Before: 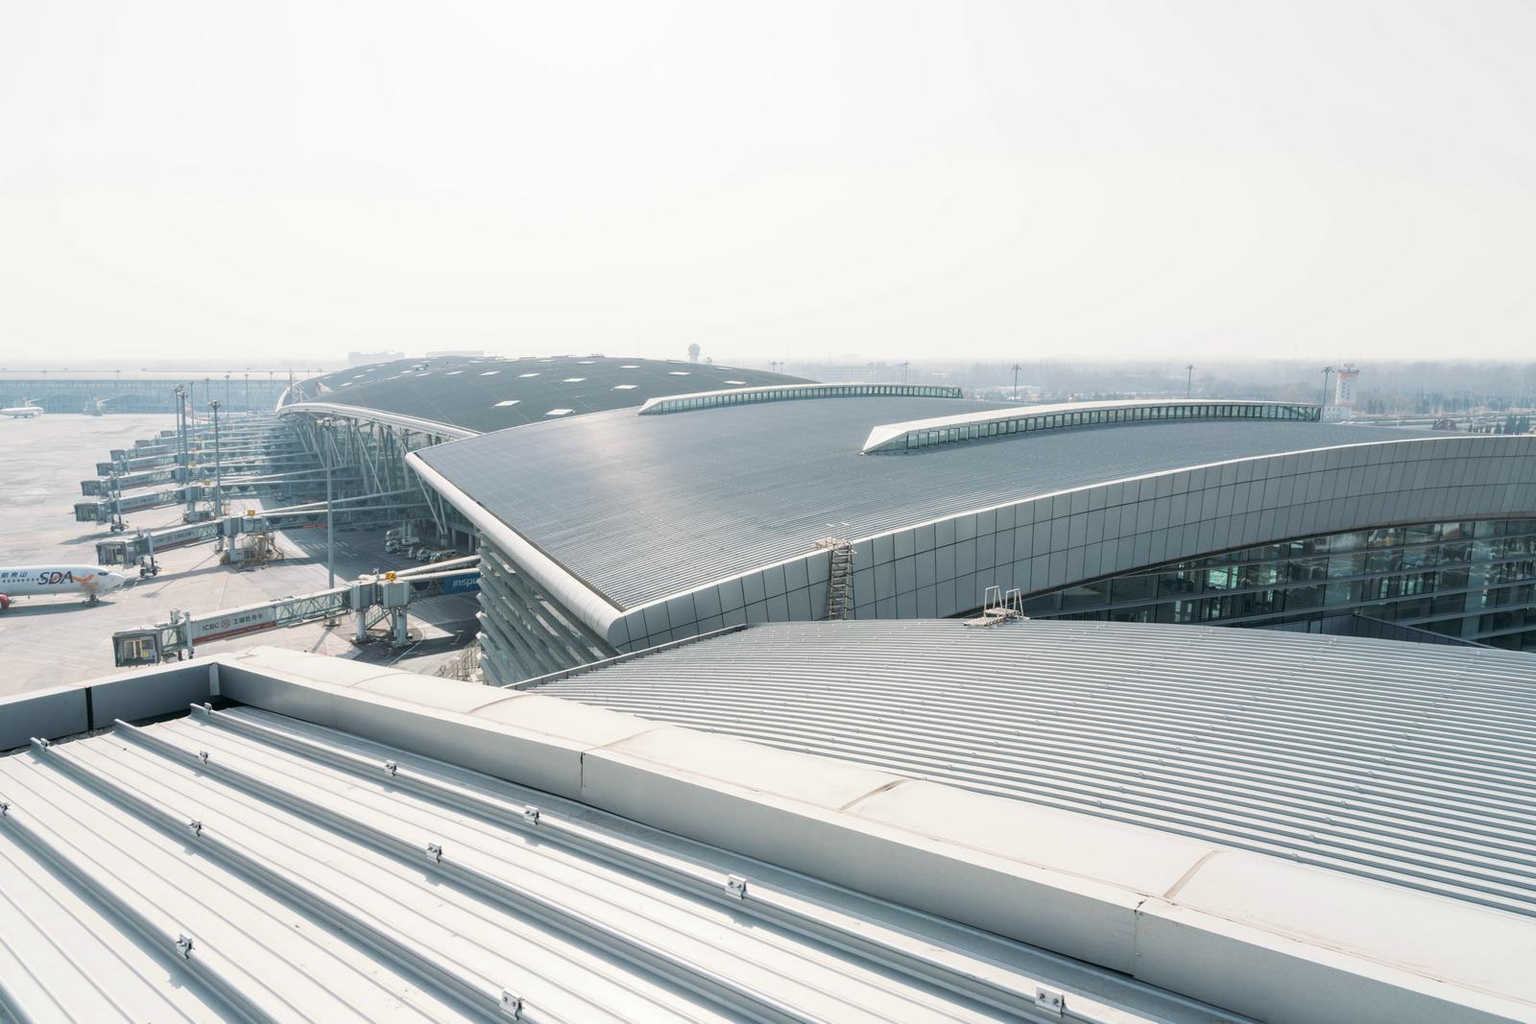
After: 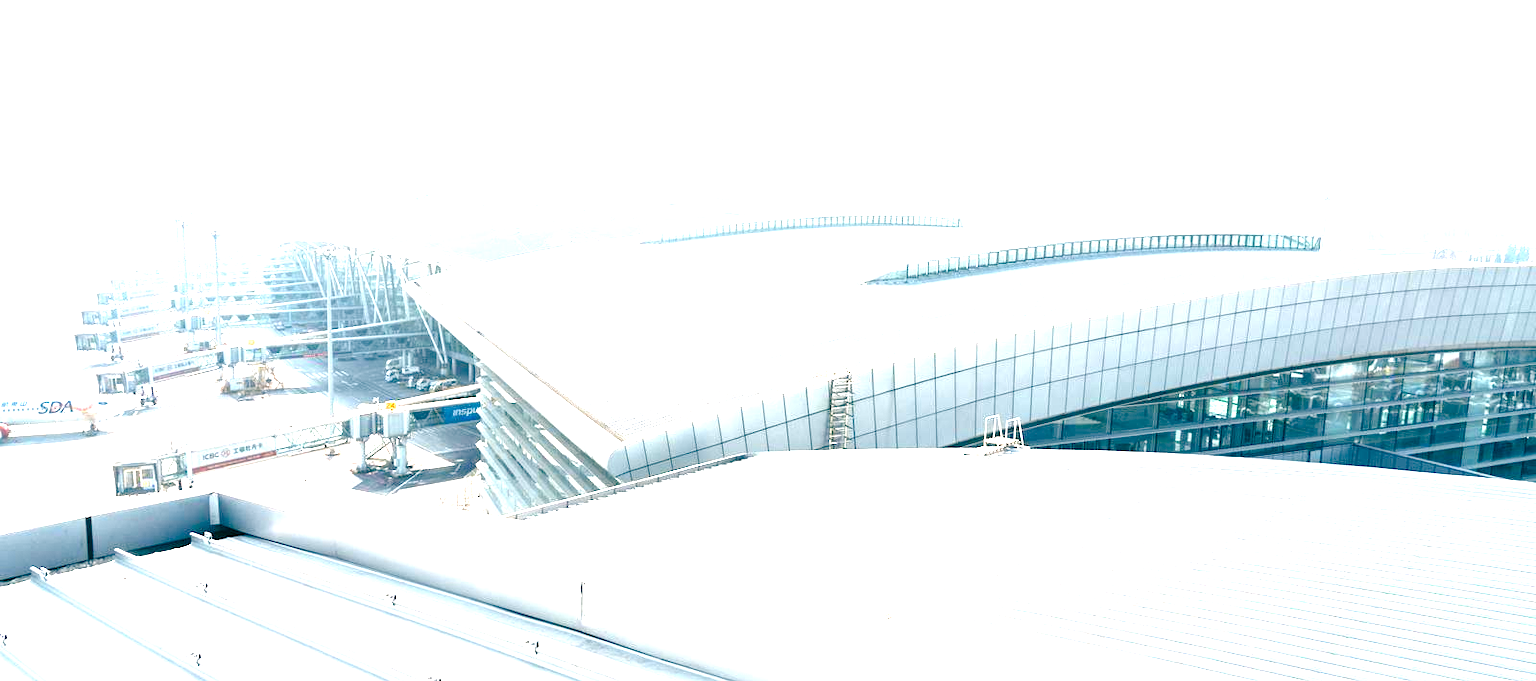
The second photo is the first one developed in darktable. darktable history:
exposure: black level correction 0, exposure 2.088 EV, compensate exposure bias true, compensate highlight preservation false
crop: top 16.727%, bottom 16.727%
local contrast: highlights 100%, shadows 100%, detail 120%, midtone range 0.2
color balance rgb: shadows lift › luminance -28.76%, shadows lift › chroma 10%, shadows lift › hue 230°, power › chroma 0.5%, power › hue 215°, highlights gain › luminance 7.14%, highlights gain › chroma 1%, highlights gain › hue 50°, global offset › luminance -0.29%, global offset › hue 260°, perceptual saturation grading › global saturation 20%, perceptual saturation grading › highlights -13.92%, perceptual saturation grading › shadows 50%
